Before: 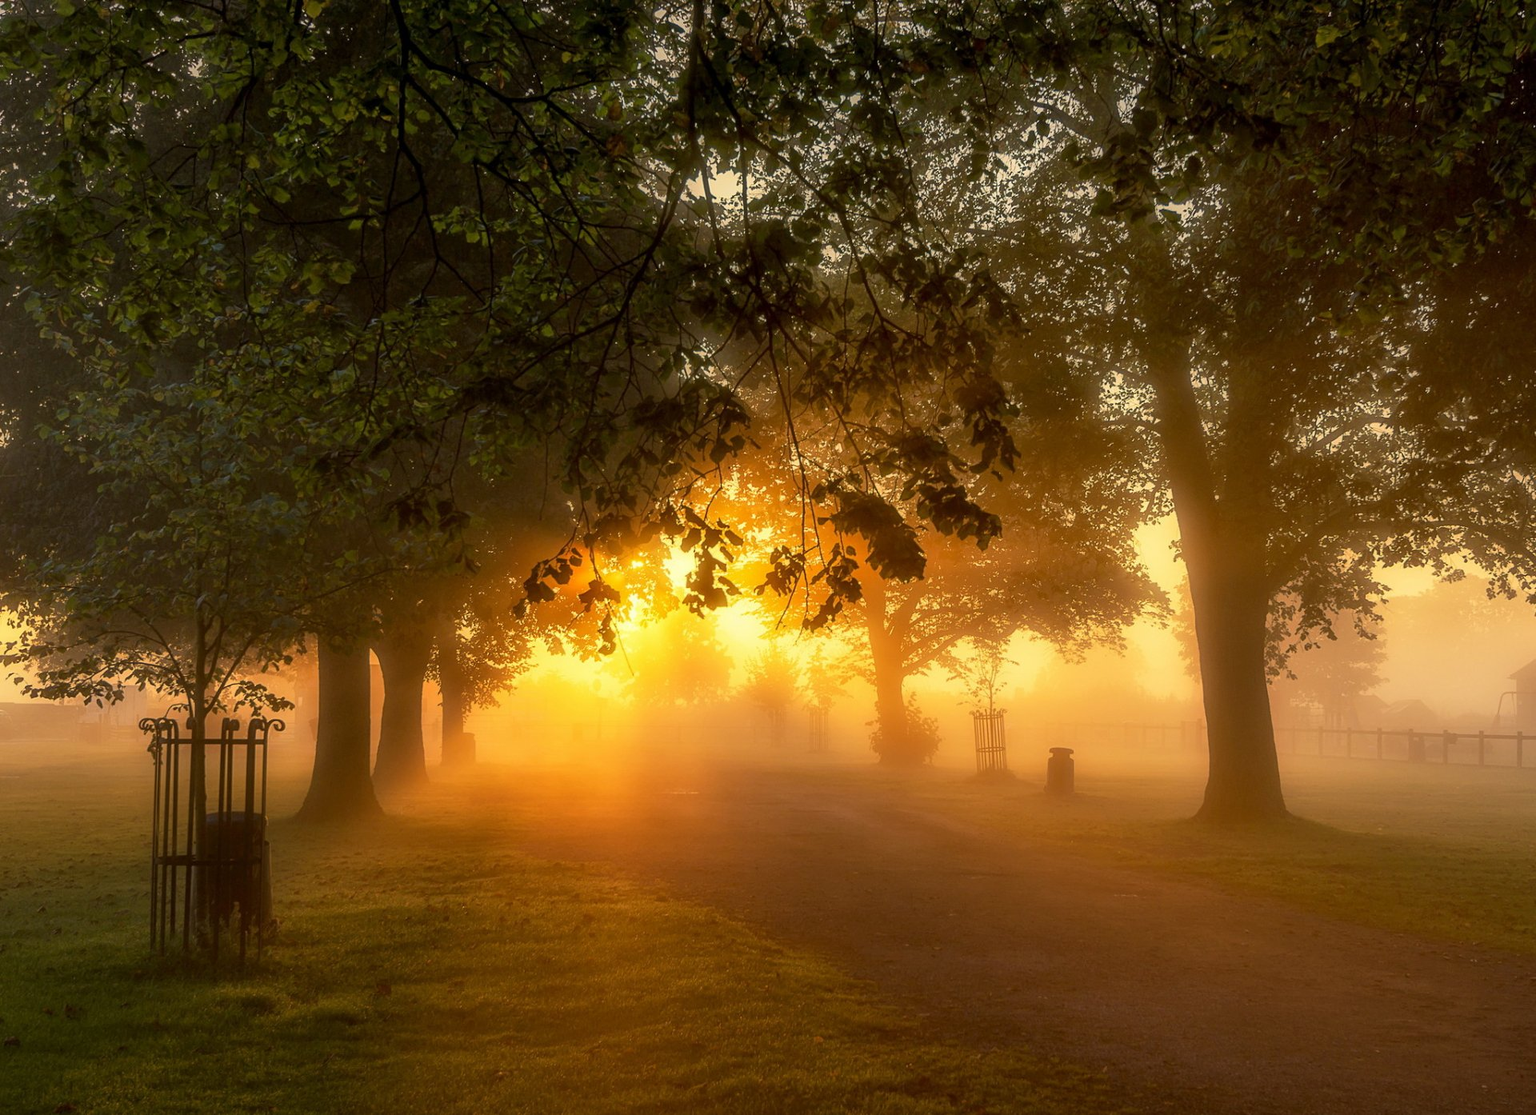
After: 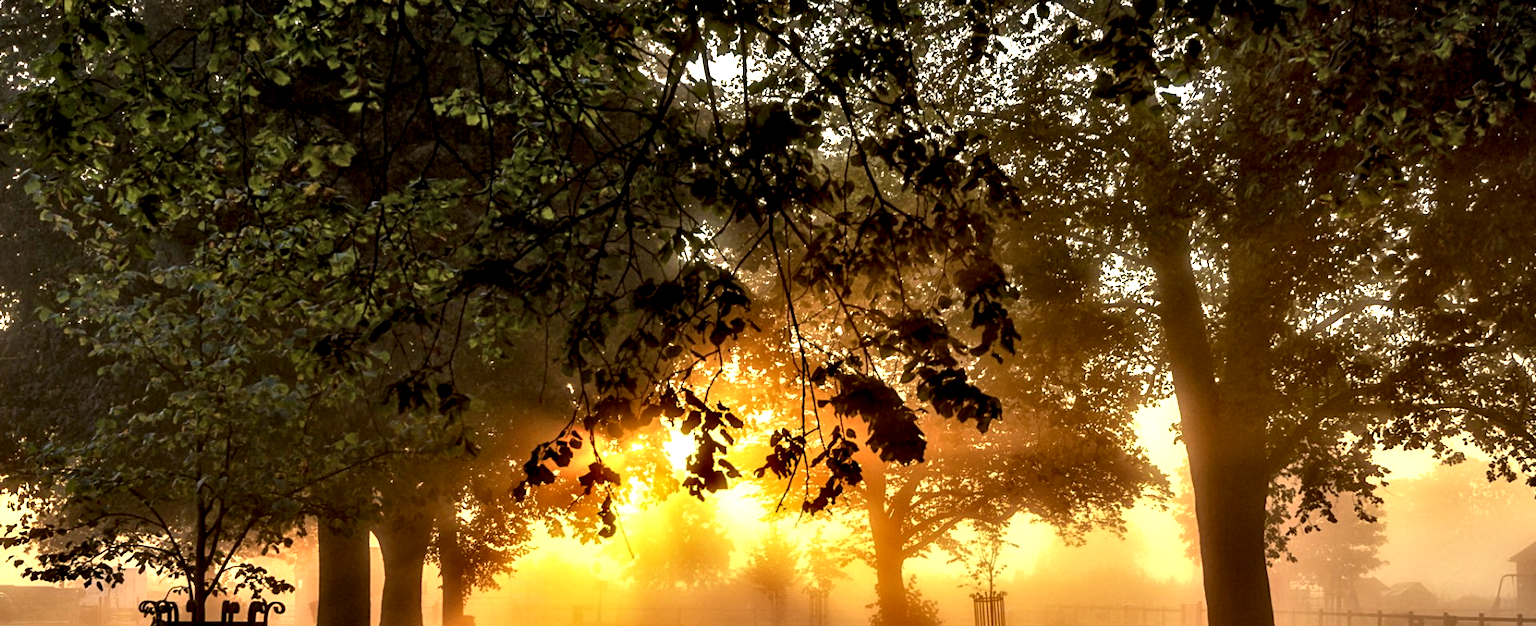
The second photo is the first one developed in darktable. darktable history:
crop and rotate: top 10.554%, bottom 33.225%
contrast equalizer: y [[0.48, 0.654, 0.731, 0.706, 0.772, 0.382], [0.55 ×6], [0 ×6], [0 ×6], [0 ×6]]
